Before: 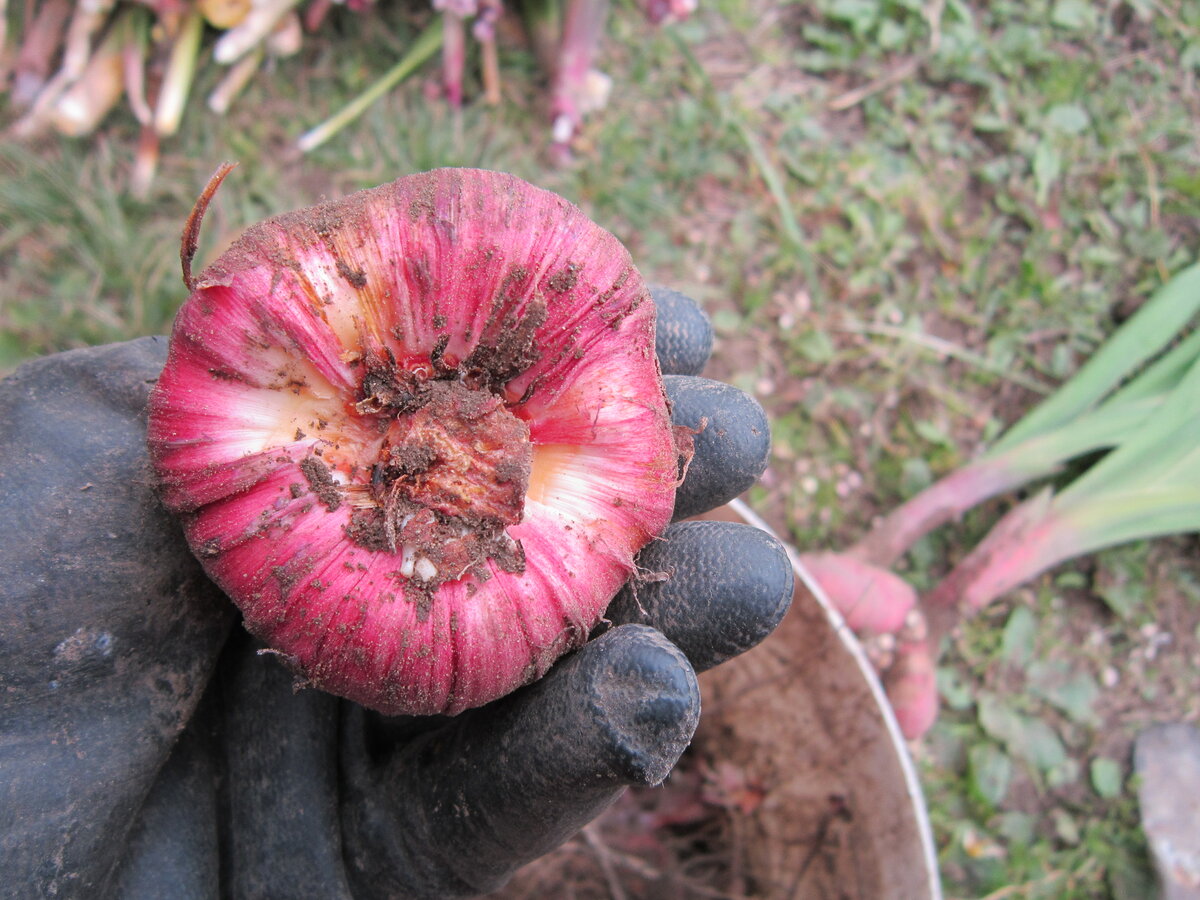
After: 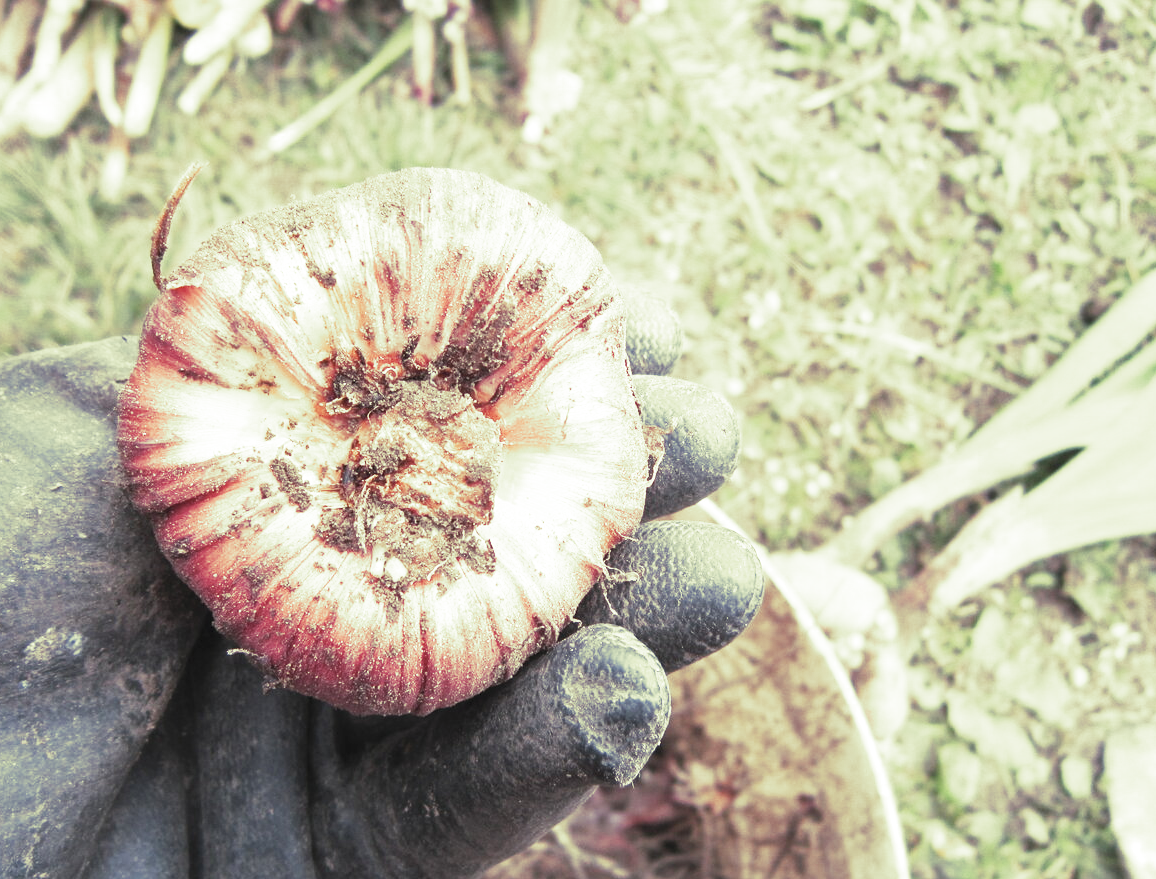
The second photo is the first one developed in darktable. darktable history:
crop and rotate: left 2.536%, right 1.107%, bottom 2.246%
split-toning: shadows › hue 290.82°, shadows › saturation 0.34, highlights › saturation 0.38, balance 0, compress 50%
contrast brightness saturation: contrast 0.39, brightness 0.53
